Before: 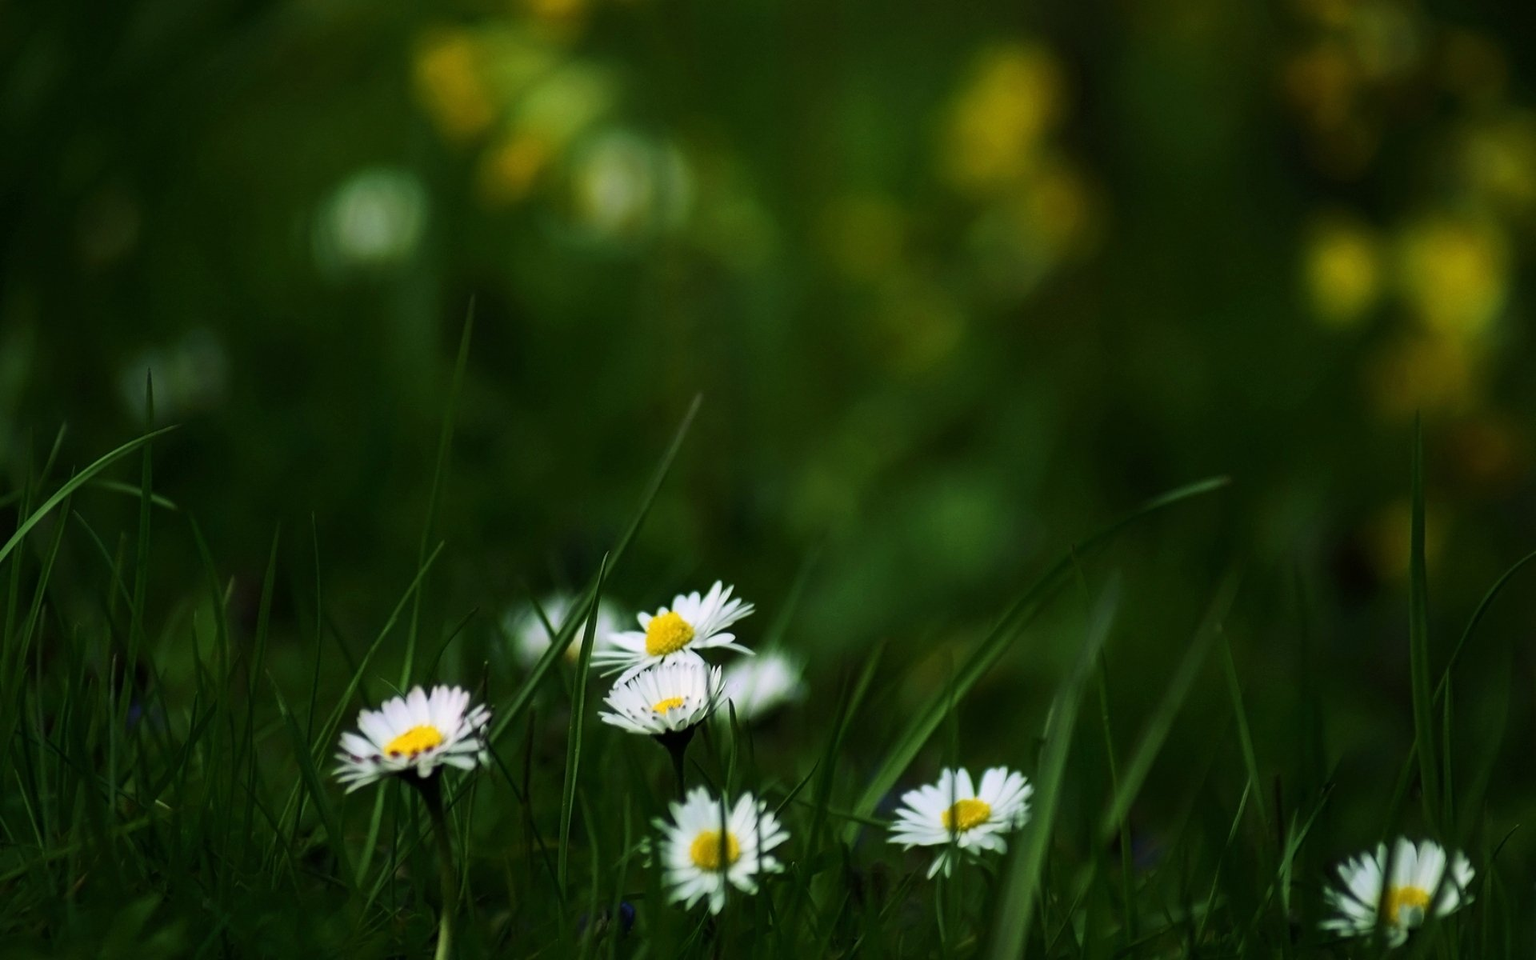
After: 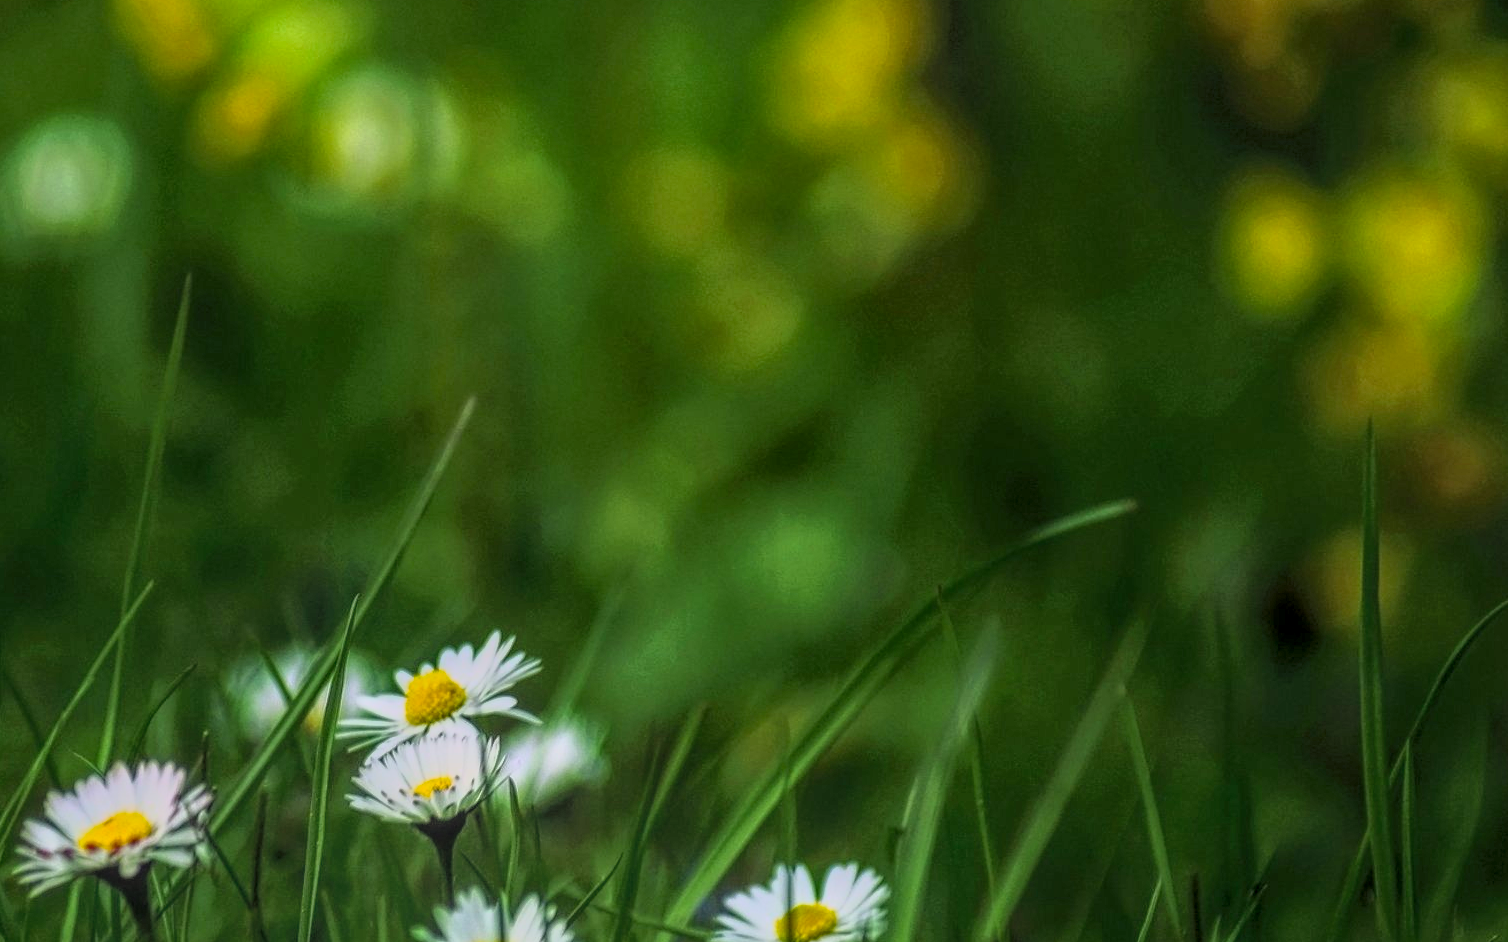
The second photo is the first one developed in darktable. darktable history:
crop and rotate: left 20.968%, top 7.991%, right 0.44%, bottom 13.442%
local contrast: highlights 20%, shadows 23%, detail 200%, midtone range 0.2
contrast brightness saturation: brightness 0.089, saturation 0.195
exposure: exposure 0.648 EV, compensate highlight preservation false
